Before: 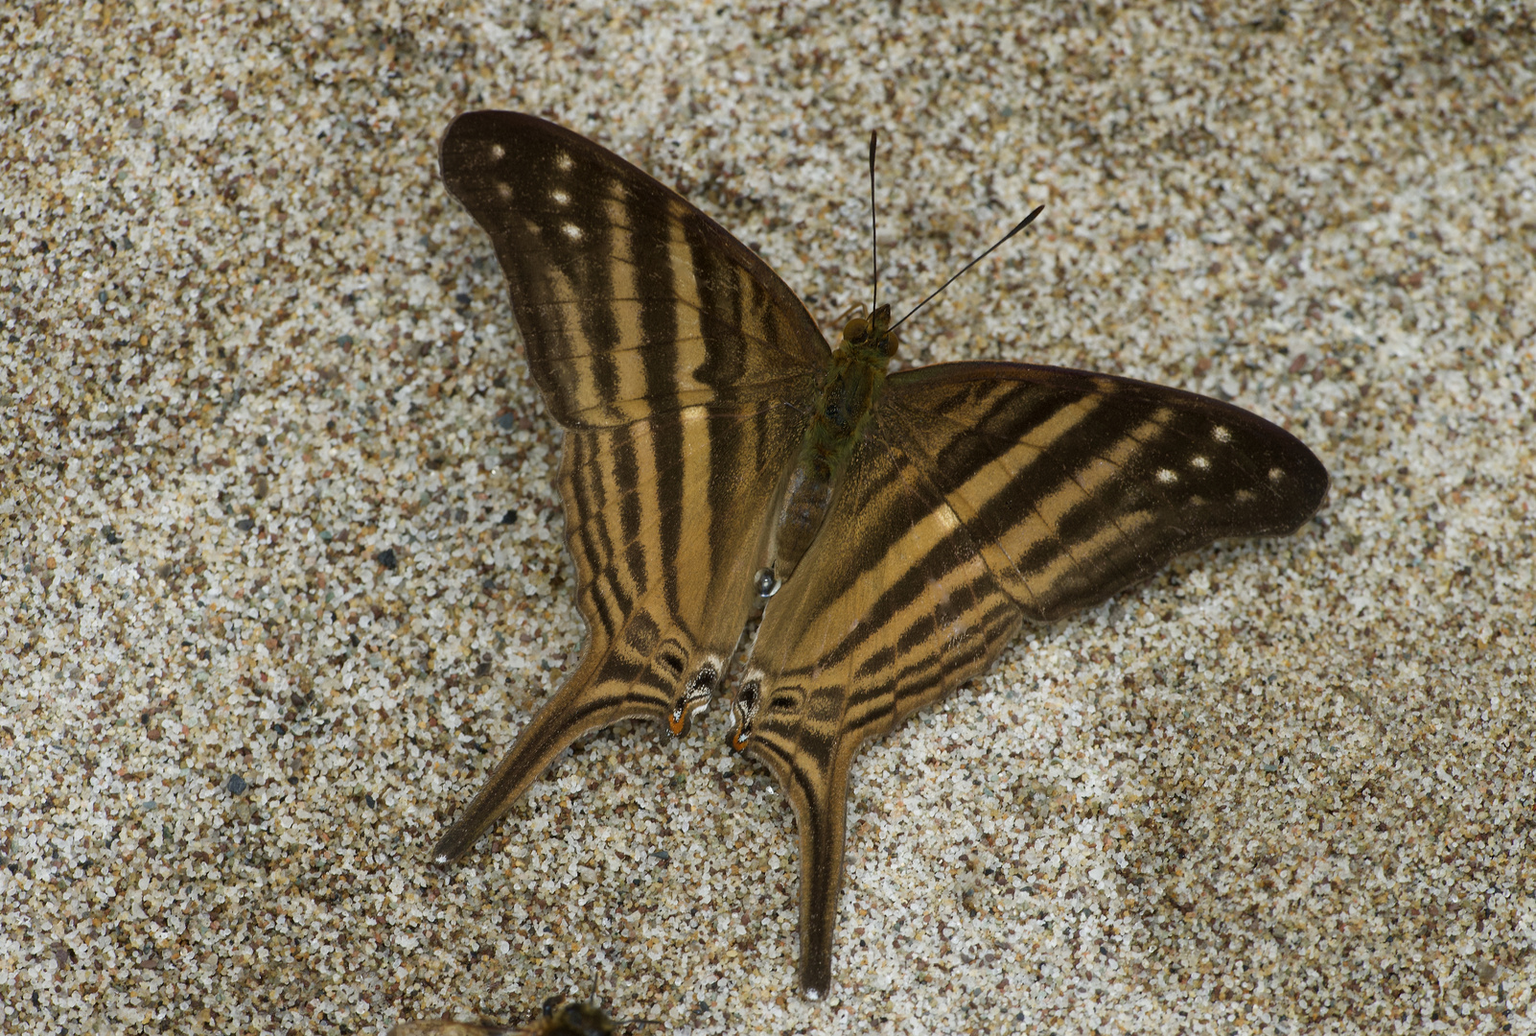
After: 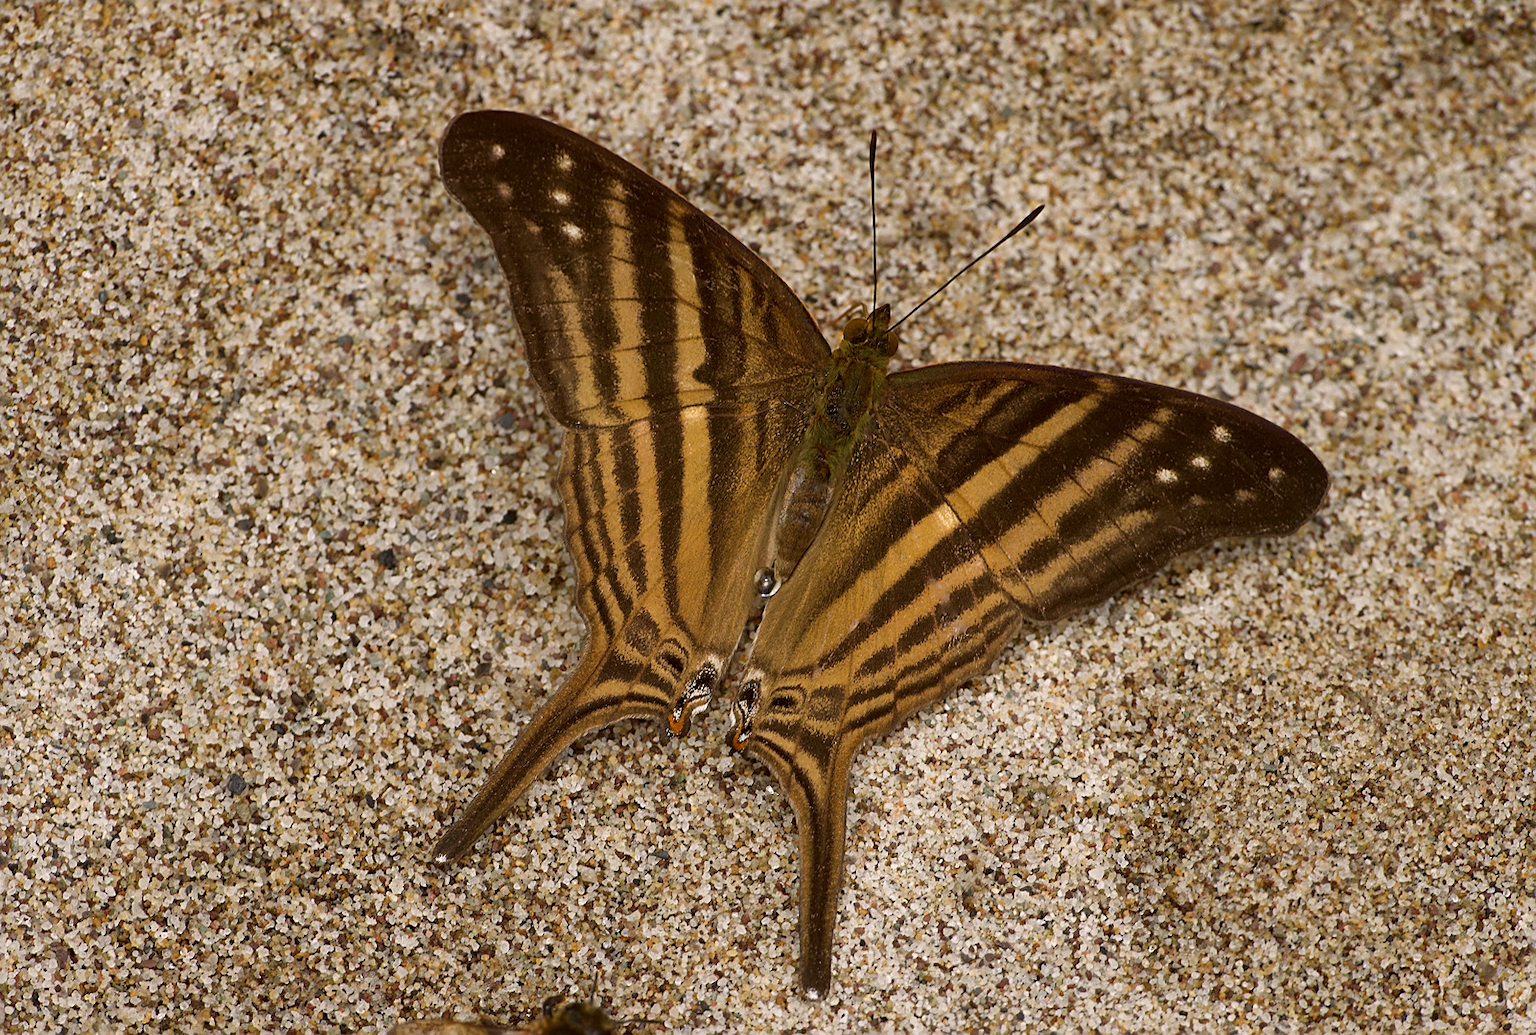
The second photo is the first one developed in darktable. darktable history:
shadows and highlights: white point adjustment 0.1, highlights -70, soften with gaussian
sharpen: on, module defaults
color correction: highlights a* 6.27, highlights b* 8.19, shadows a* 5.94, shadows b* 7.23, saturation 0.9
